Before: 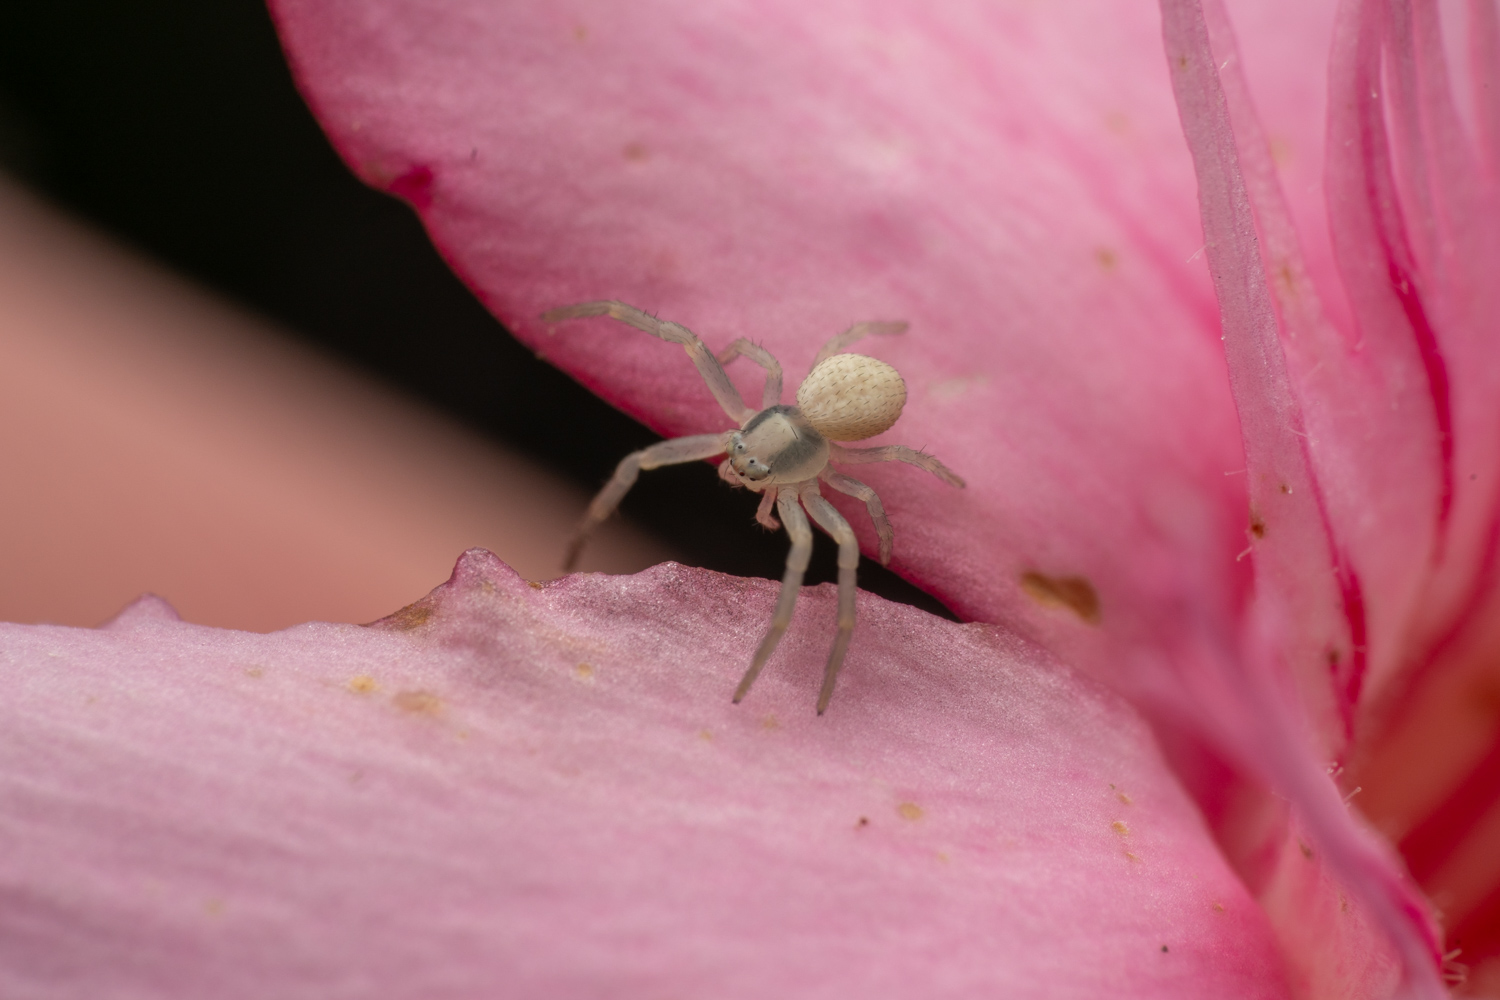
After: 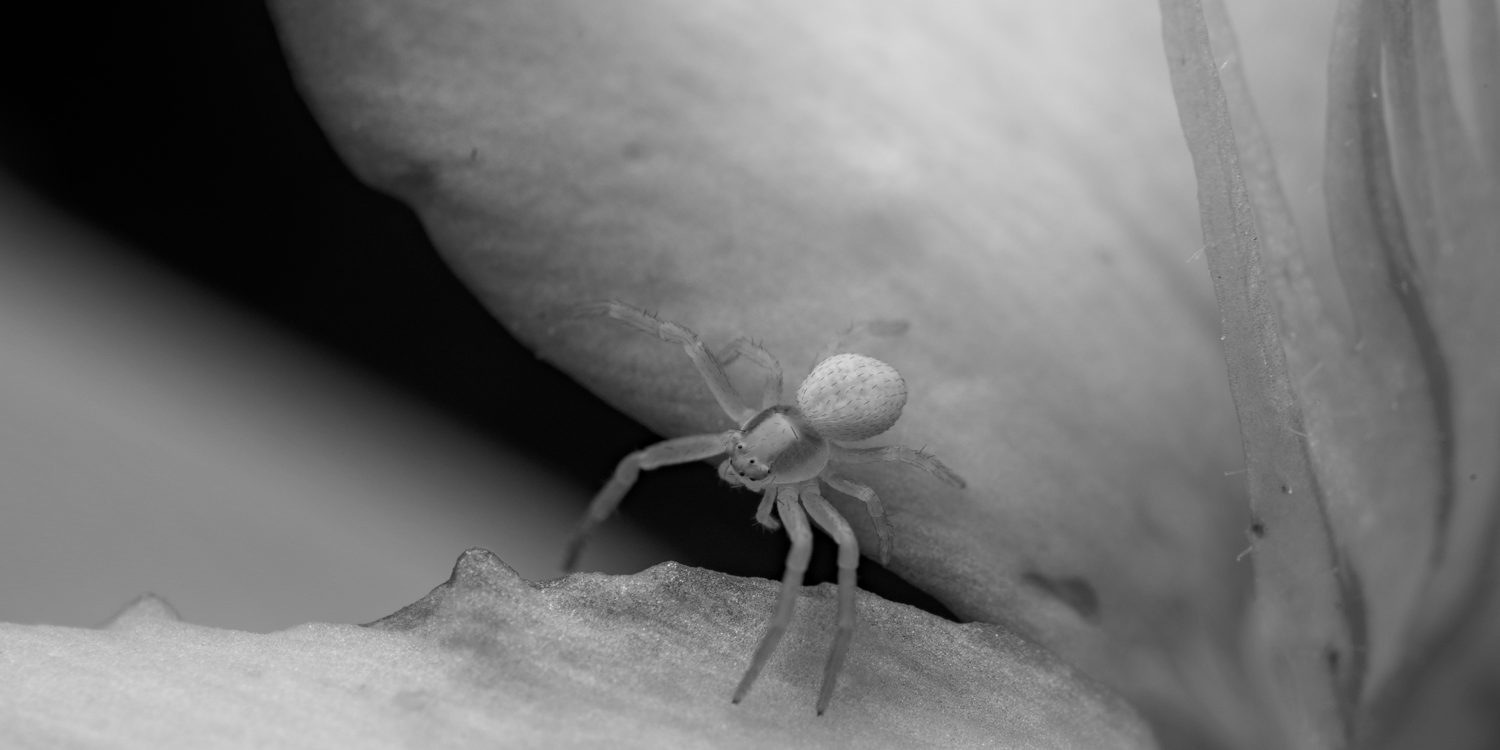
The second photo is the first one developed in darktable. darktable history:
monochrome: a -35.87, b 49.73, size 1.7
crop: bottom 24.967%
shadows and highlights: shadows -54.3, highlights 86.09, soften with gaussian
haze removal: compatibility mode true, adaptive false
